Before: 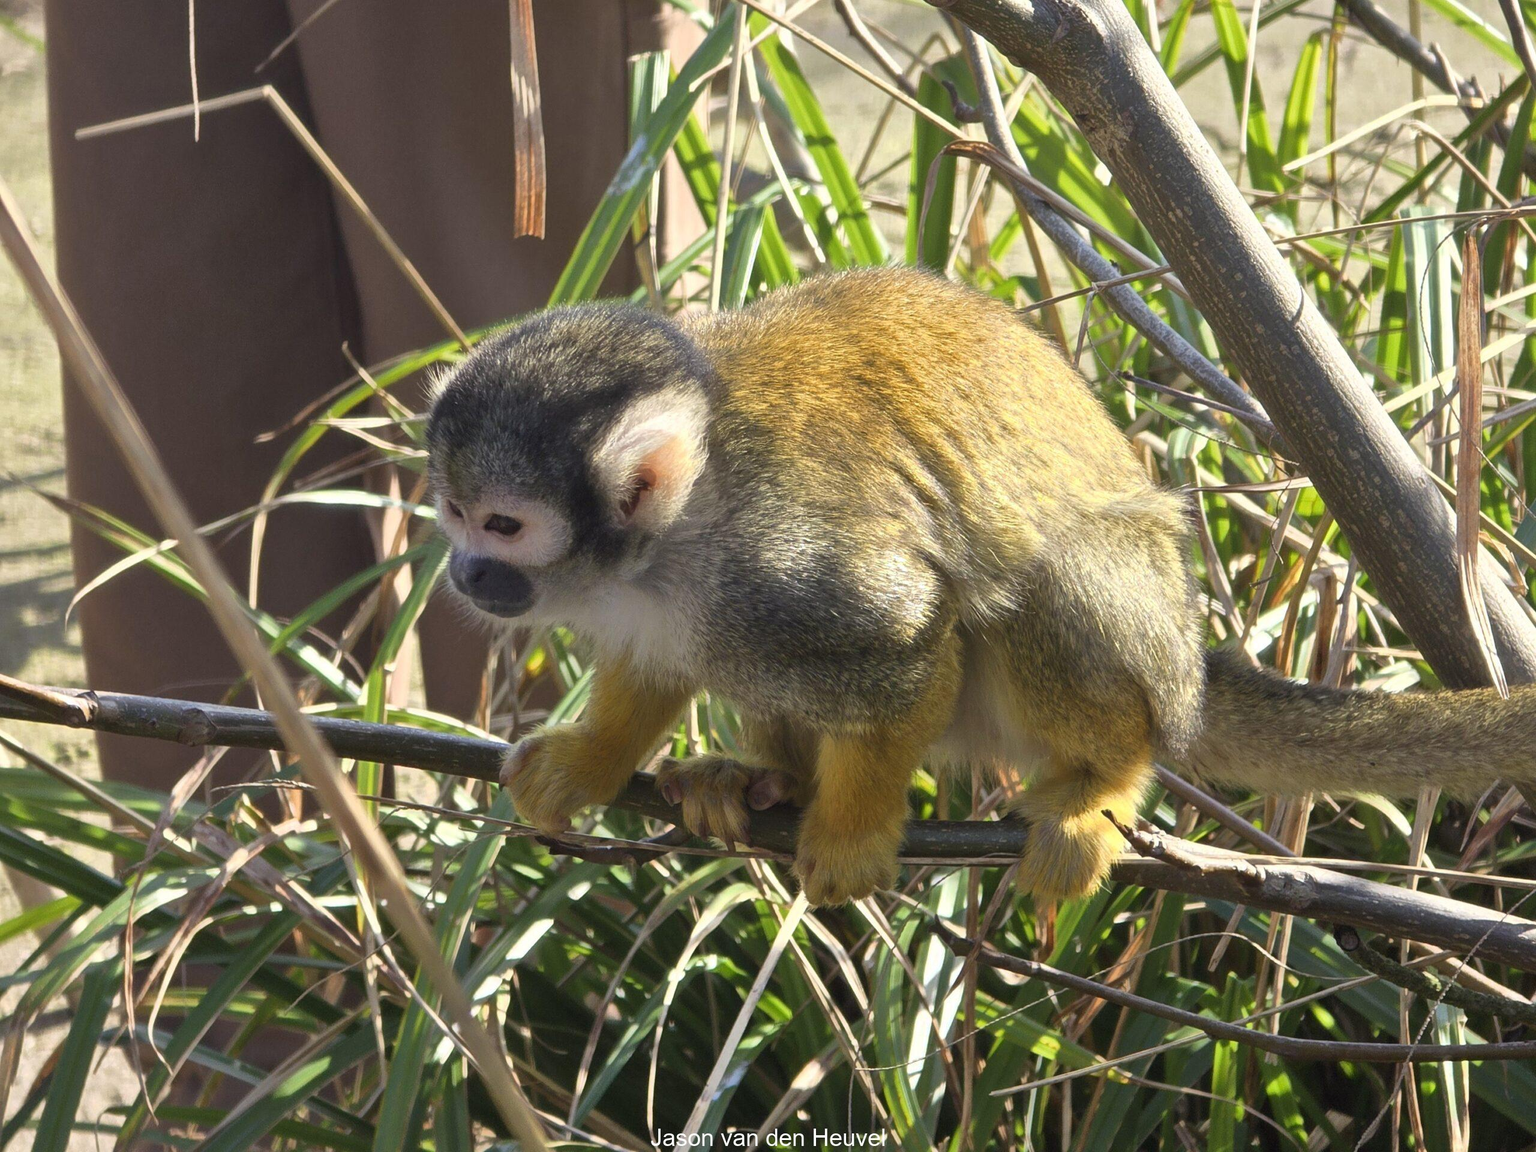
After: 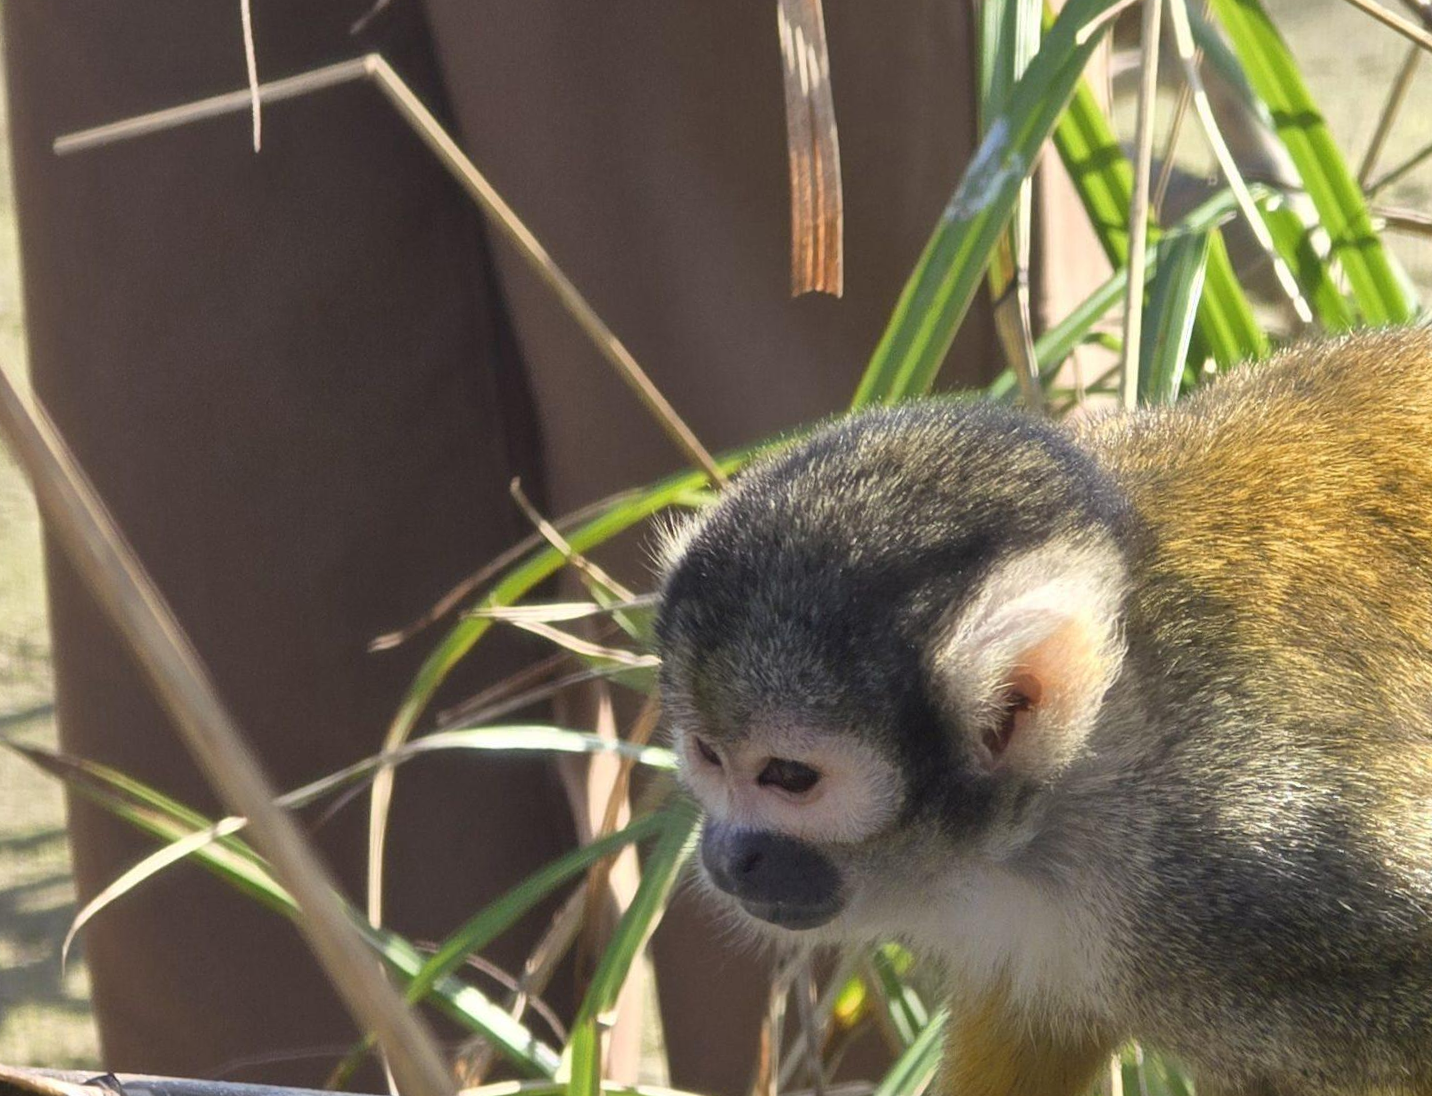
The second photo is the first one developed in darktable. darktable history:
rotate and perspective: rotation -1.77°, lens shift (horizontal) 0.004, automatic cropping off
crop and rotate: left 3.047%, top 7.509%, right 42.236%, bottom 37.598%
